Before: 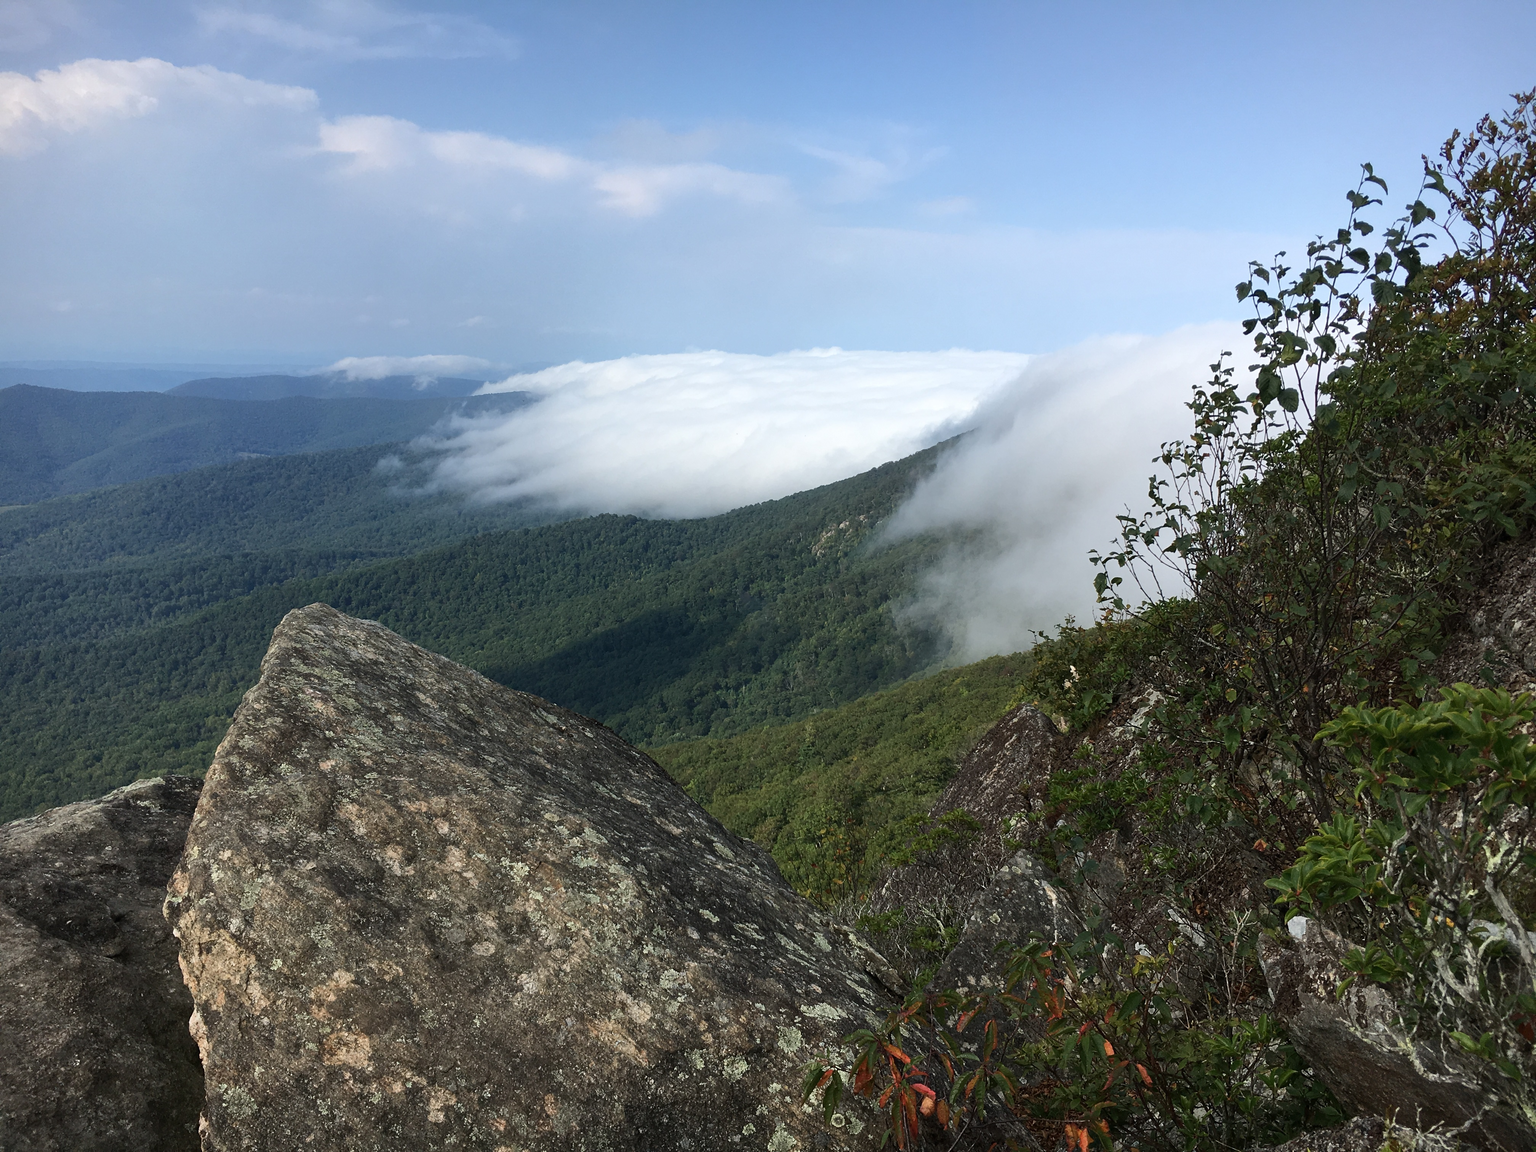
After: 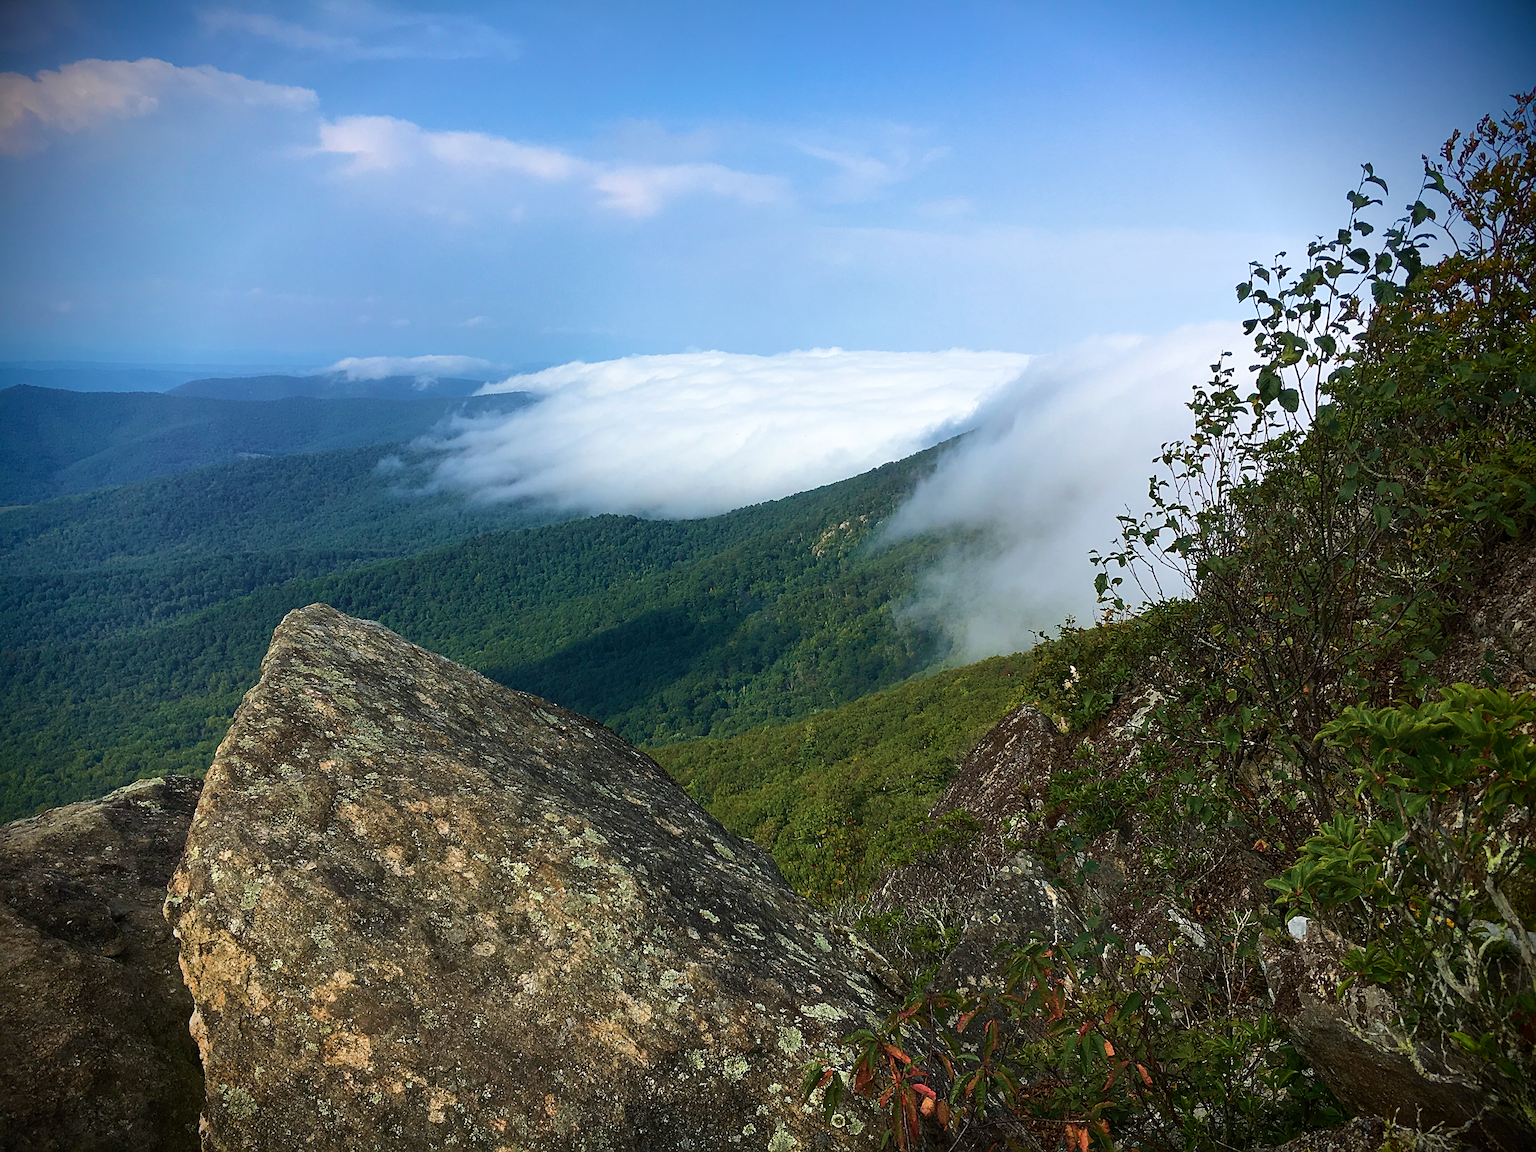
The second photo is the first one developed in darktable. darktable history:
velvia: strength 73.44%
vignetting: brightness -0.99, saturation 0.492, unbound false
sharpen: radius 3.089
